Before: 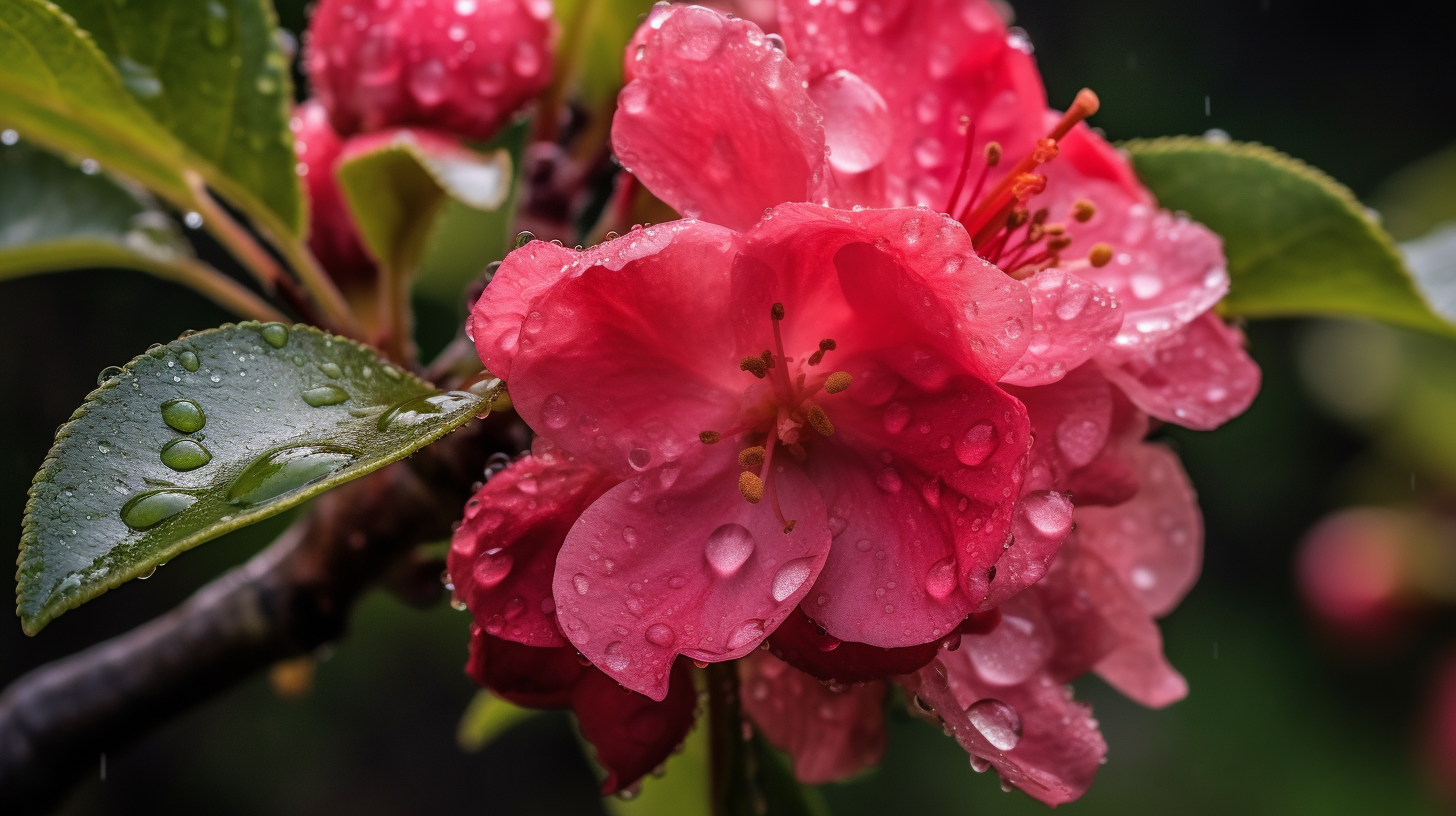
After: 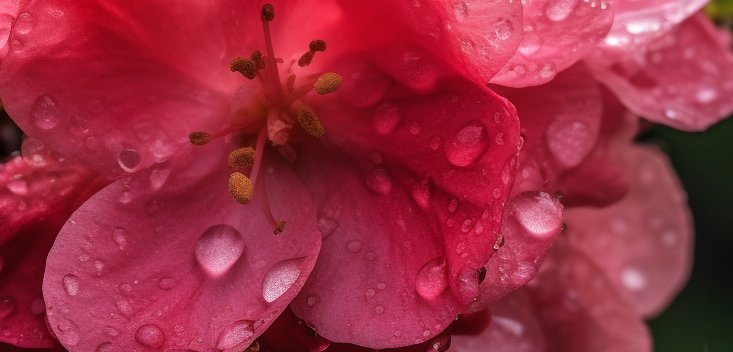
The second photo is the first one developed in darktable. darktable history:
crop: left 35.063%, top 36.747%, right 14.536%, bottom 20.076%
